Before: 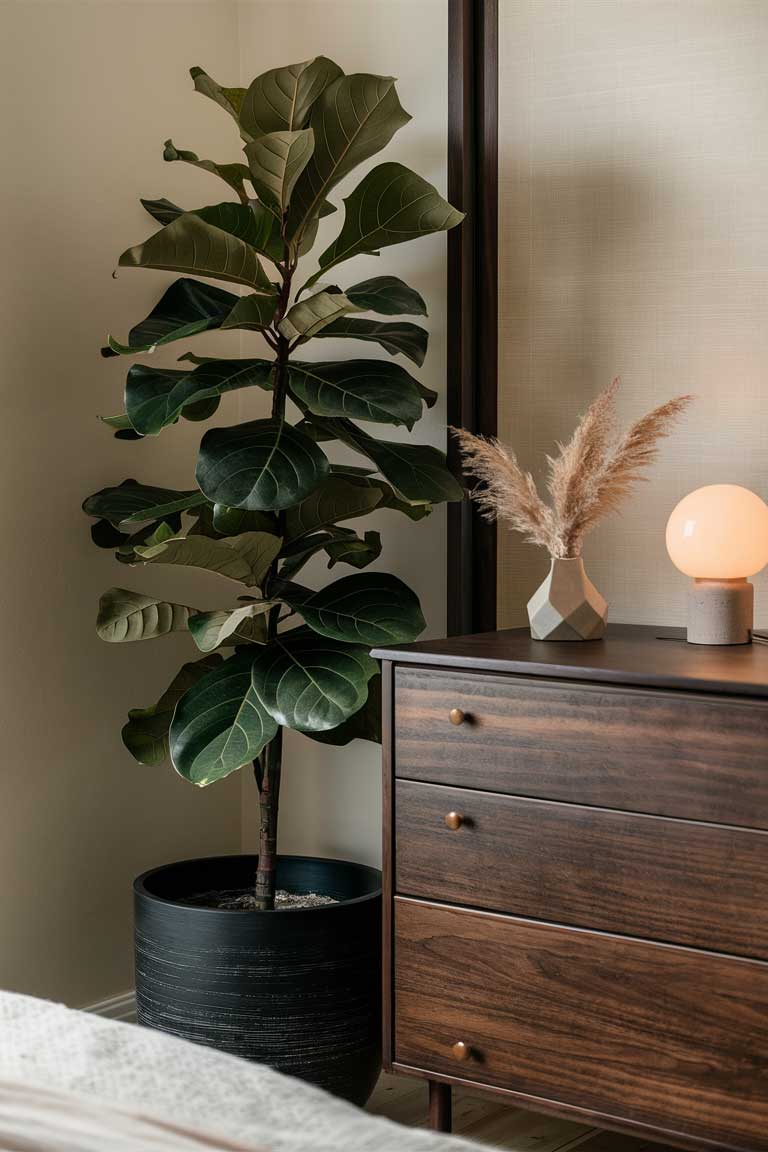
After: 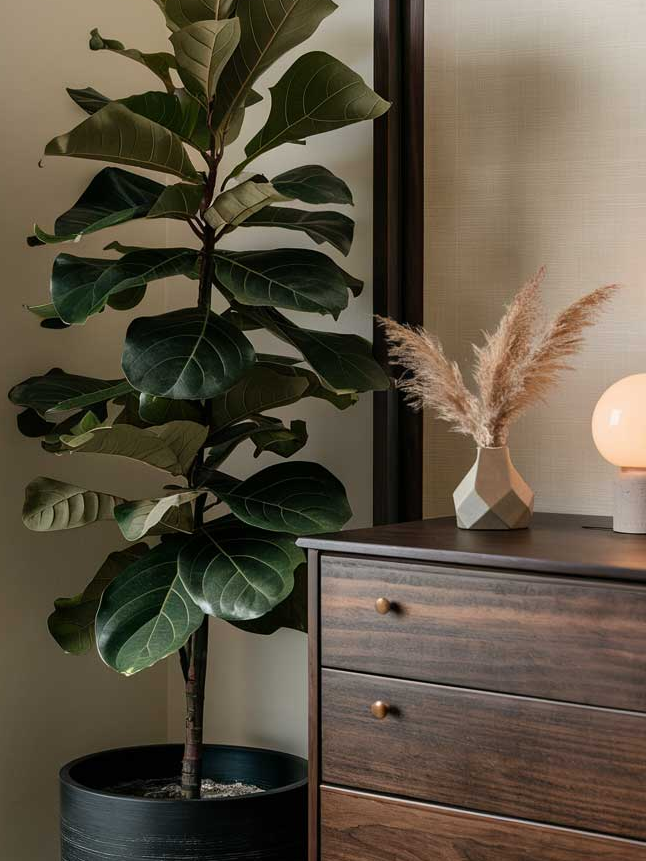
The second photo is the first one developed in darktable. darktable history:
crop and rotate: left 9.65%, top 9.66%, right 6.189%, bottom 15.582%
